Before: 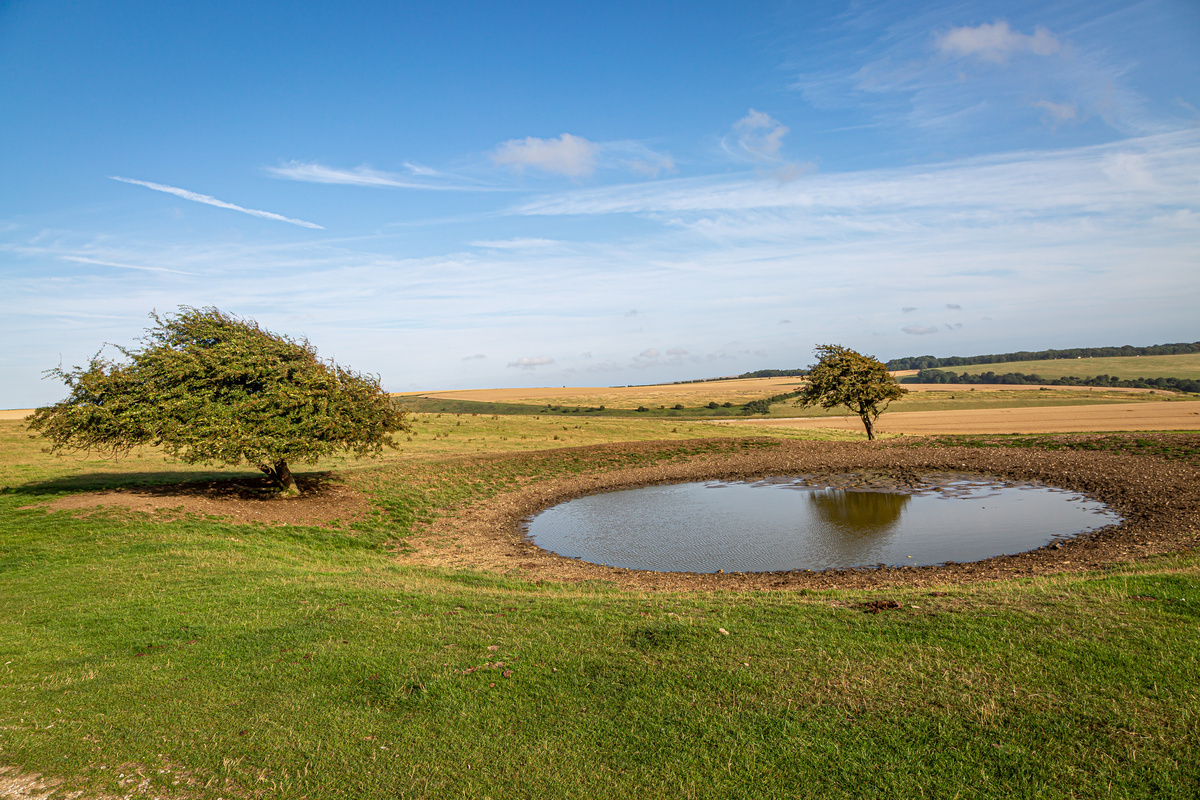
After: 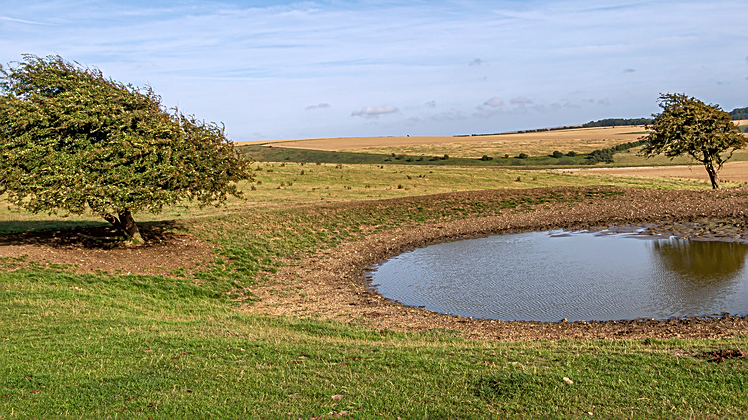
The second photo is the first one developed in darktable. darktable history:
shadows and highlights: soften with gaussian
sharpen: on, module defaults
crop: left 13.063%, top 31.395%, right 24.427%, bottom 15.867%
color calibration: illuminant as shot in camera, x 0.358, y 0.373, temperature 4628.91 K
